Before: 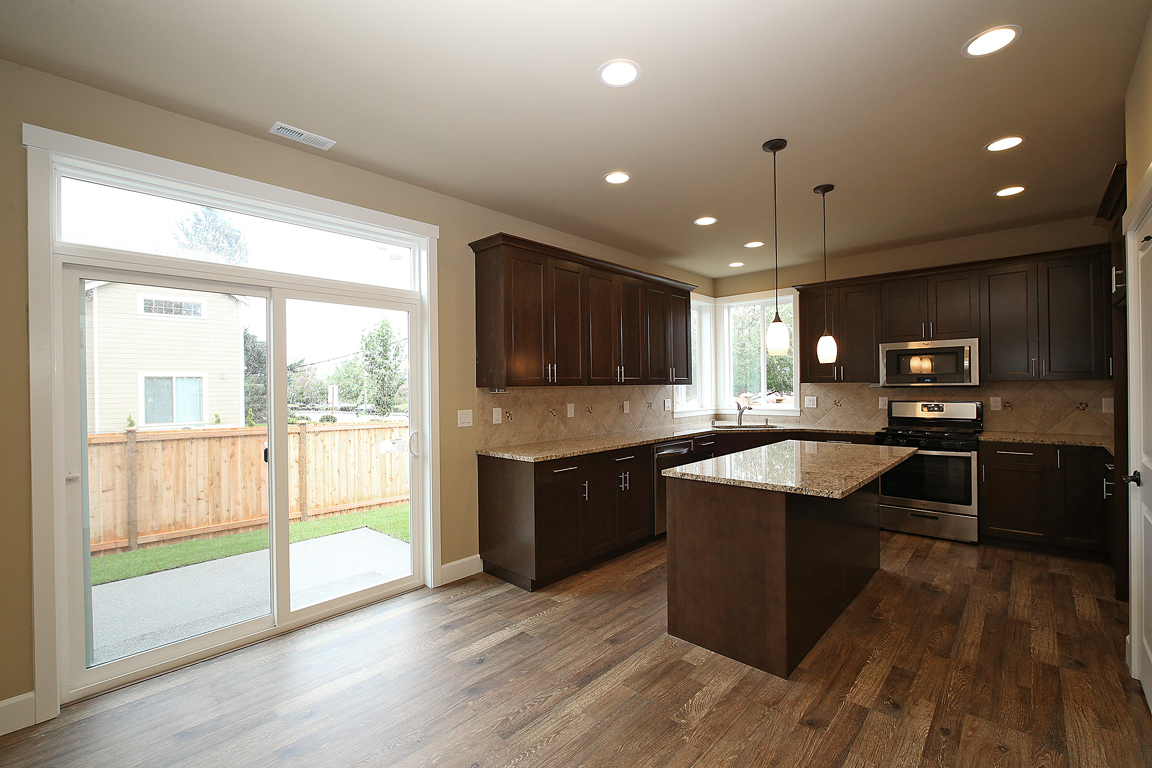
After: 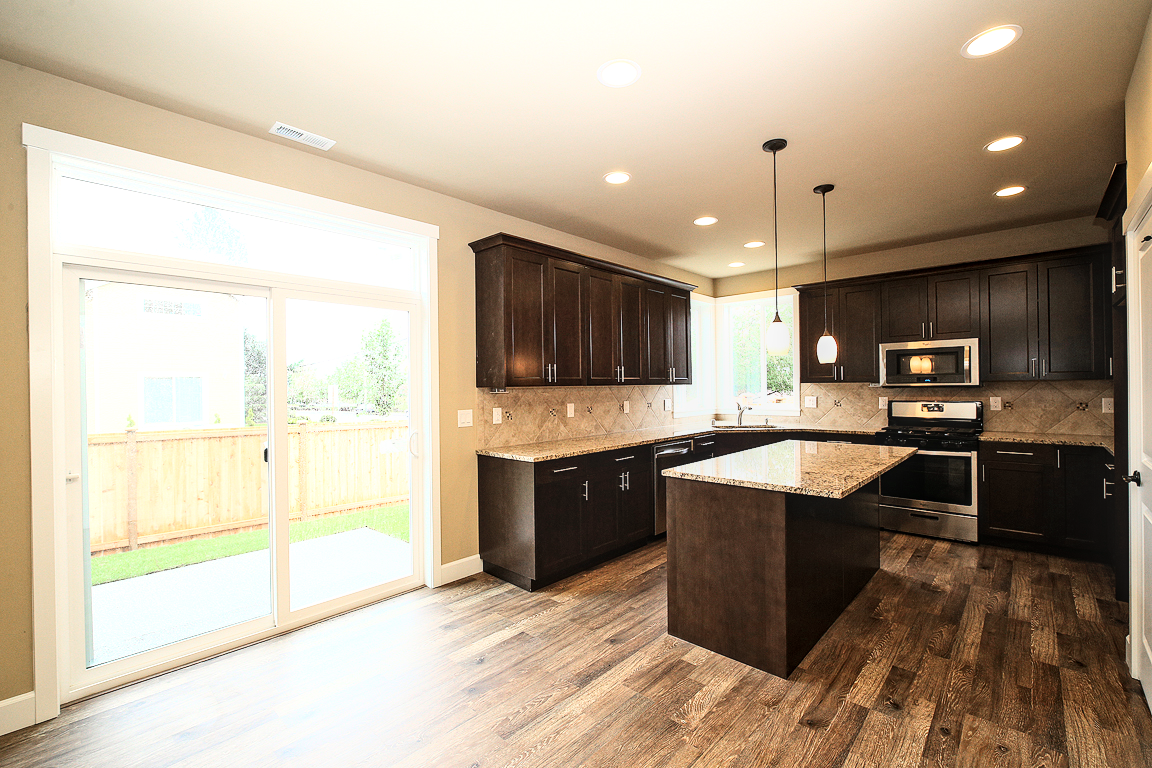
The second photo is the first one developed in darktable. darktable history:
local contrast: on, module defaults
base curve: curves: ch0 [(0, 0) (0.007, 0.004) (0.027, 0.03) (0.046, 0.07) (0.207, 0.54) (0.442, 0.872) (0.673, 0.972) (1, 1)]
